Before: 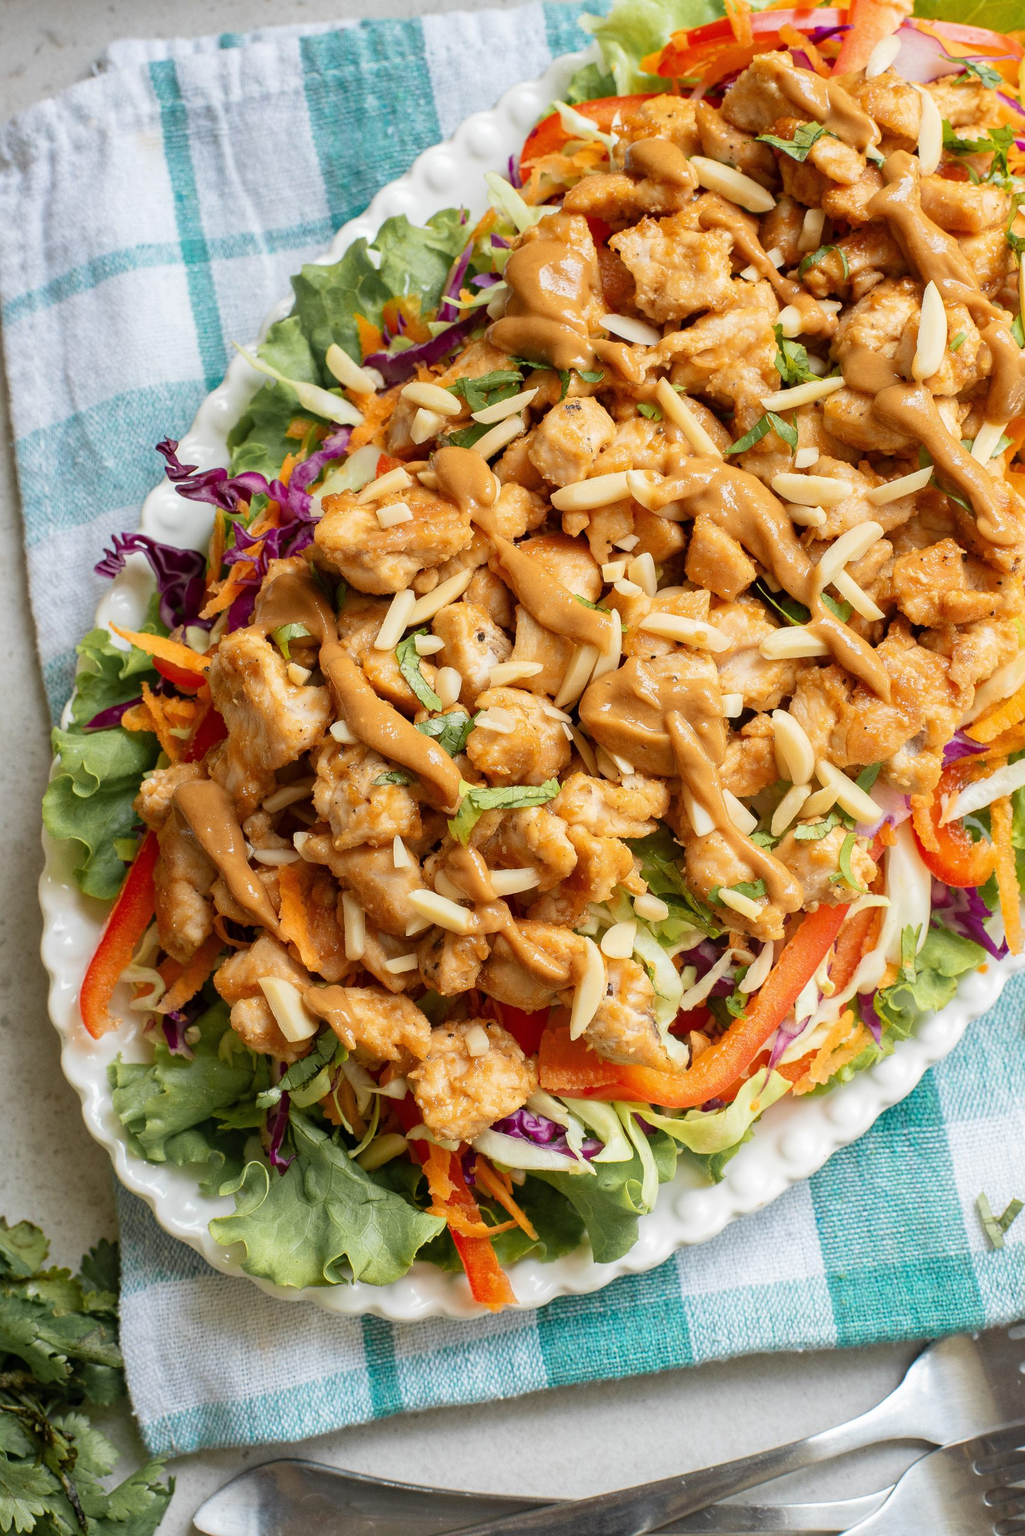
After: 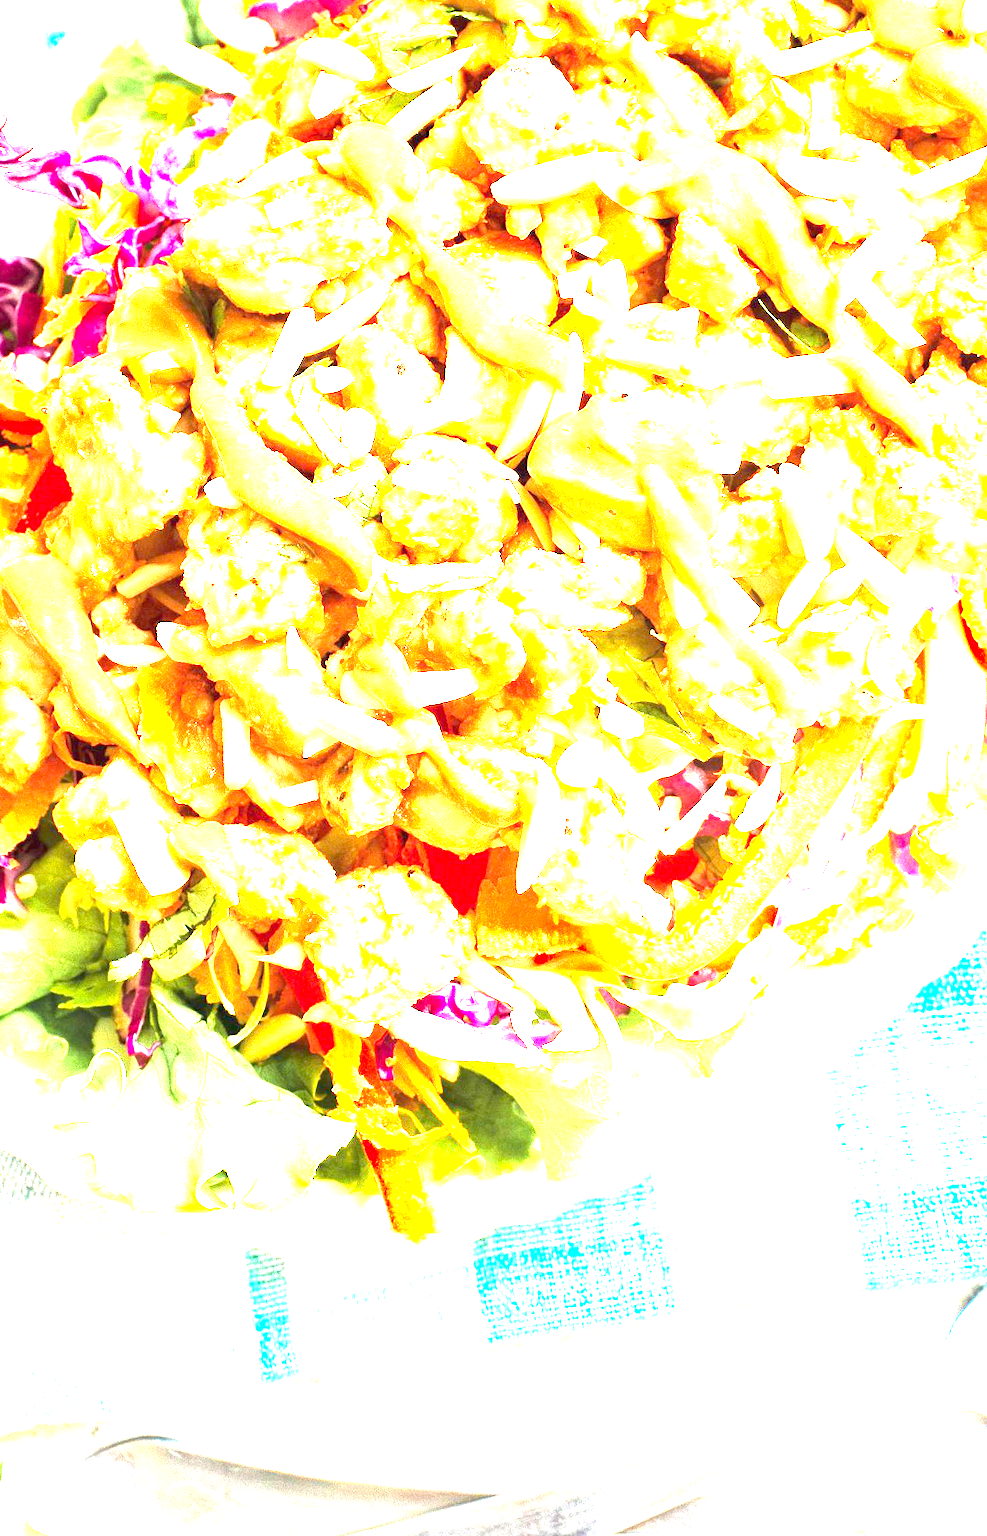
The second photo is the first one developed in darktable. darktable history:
contrast brightness saturation: saturation 0.102
tone equalizer: edges refinement/feathering 500, mask exposure compensation -1.57 EV, preserve details no
color correction: highlights b* 0.038, saturation 0.976
exposure: black level correction 0, exposure 4.022 EV, compensate highlight preservation false
crop: left 16.874%, top 23.006%, right 8.986%
